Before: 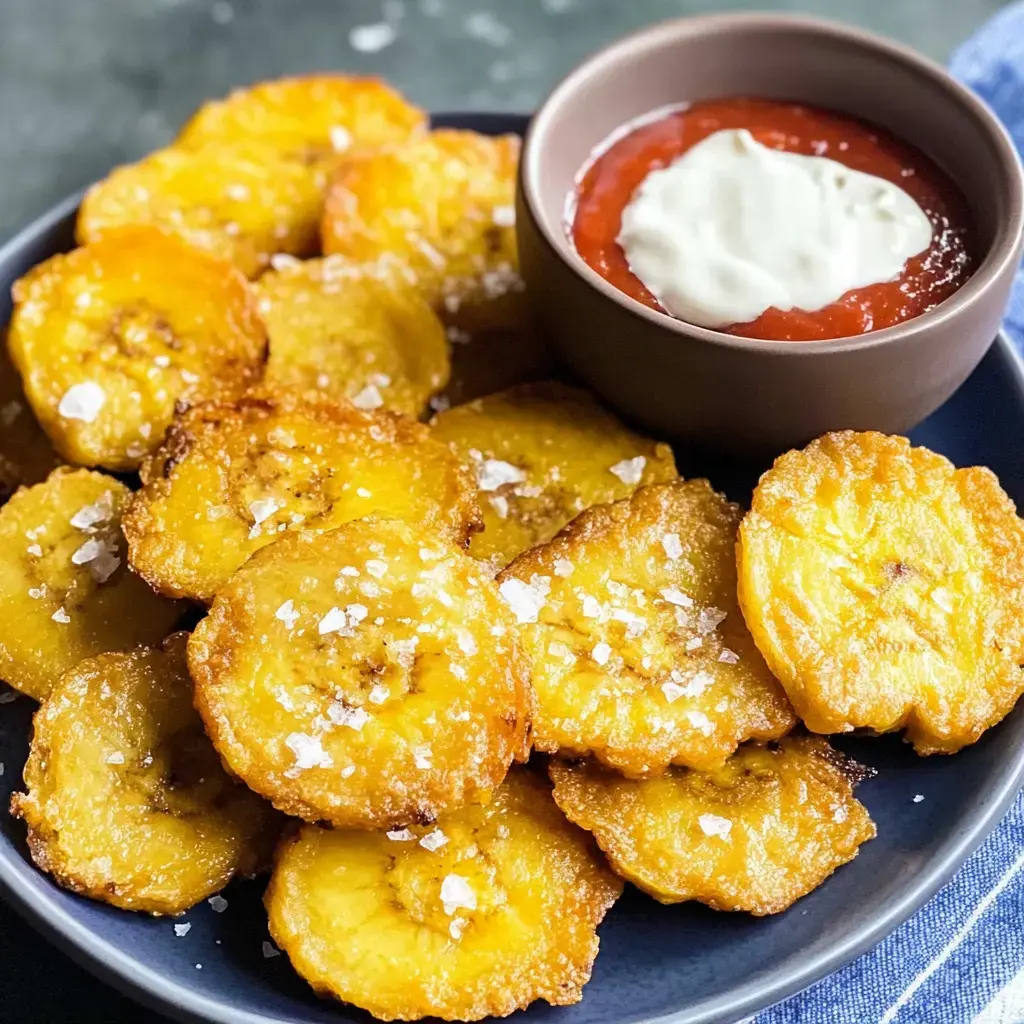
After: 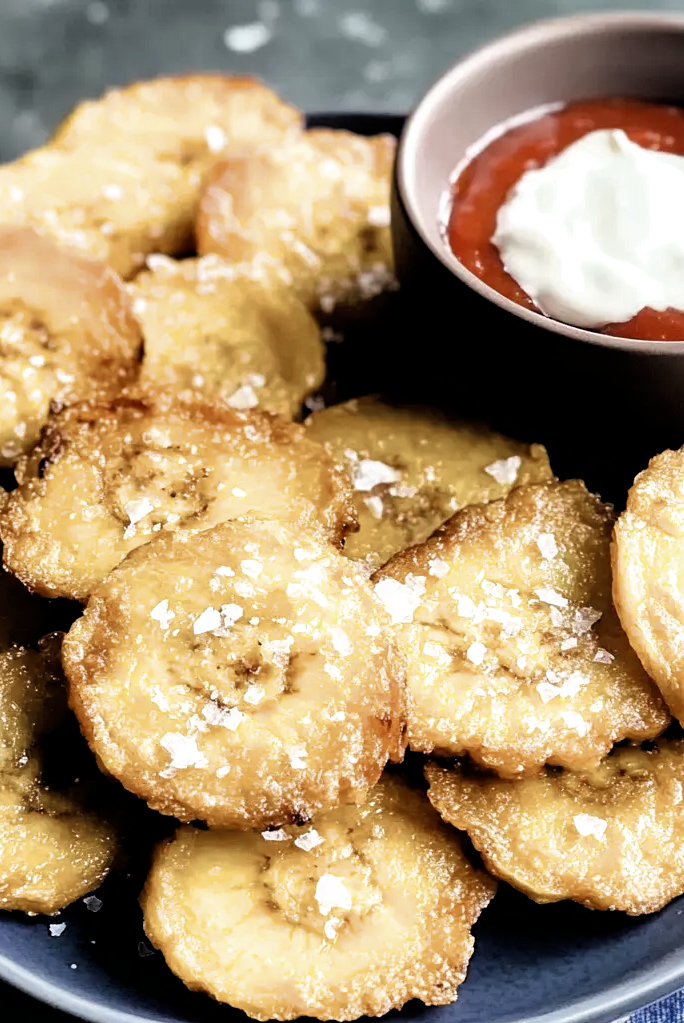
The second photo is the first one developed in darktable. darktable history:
crop and rotate: left 12.297%, right 20.814%
color zones: curves: ch0 [(0, 0.5) (0.125, 0.4) (0.25, 0.5) (0.375, 0.4) (0.5, 0.4) (0.625, 0.35) (0.75, 0.35) (0.875, 0.5)]; ch1 [(0, 0.35) (0.125, 0.45) (0.25, 0.35) (0.375, 0.35) (0.5, 0.35) (0.625, 0.35) (0.75, 0.45) (0.875, 0.35)]; ch2 [(0, 0.6) (0.125, 0.5) (0.25, 0.5) (0.375, 0.6) (0.5, 0.6) (0.625, 0.5) (0.75, 0.5) (0.875, 0.5)]
filmic rgb: black relative exposure -3.67 EV, white relative exposure 2.44 EV, hardness 3.3, color science v6 (2022), iterations of high-quality reconstruction 0
